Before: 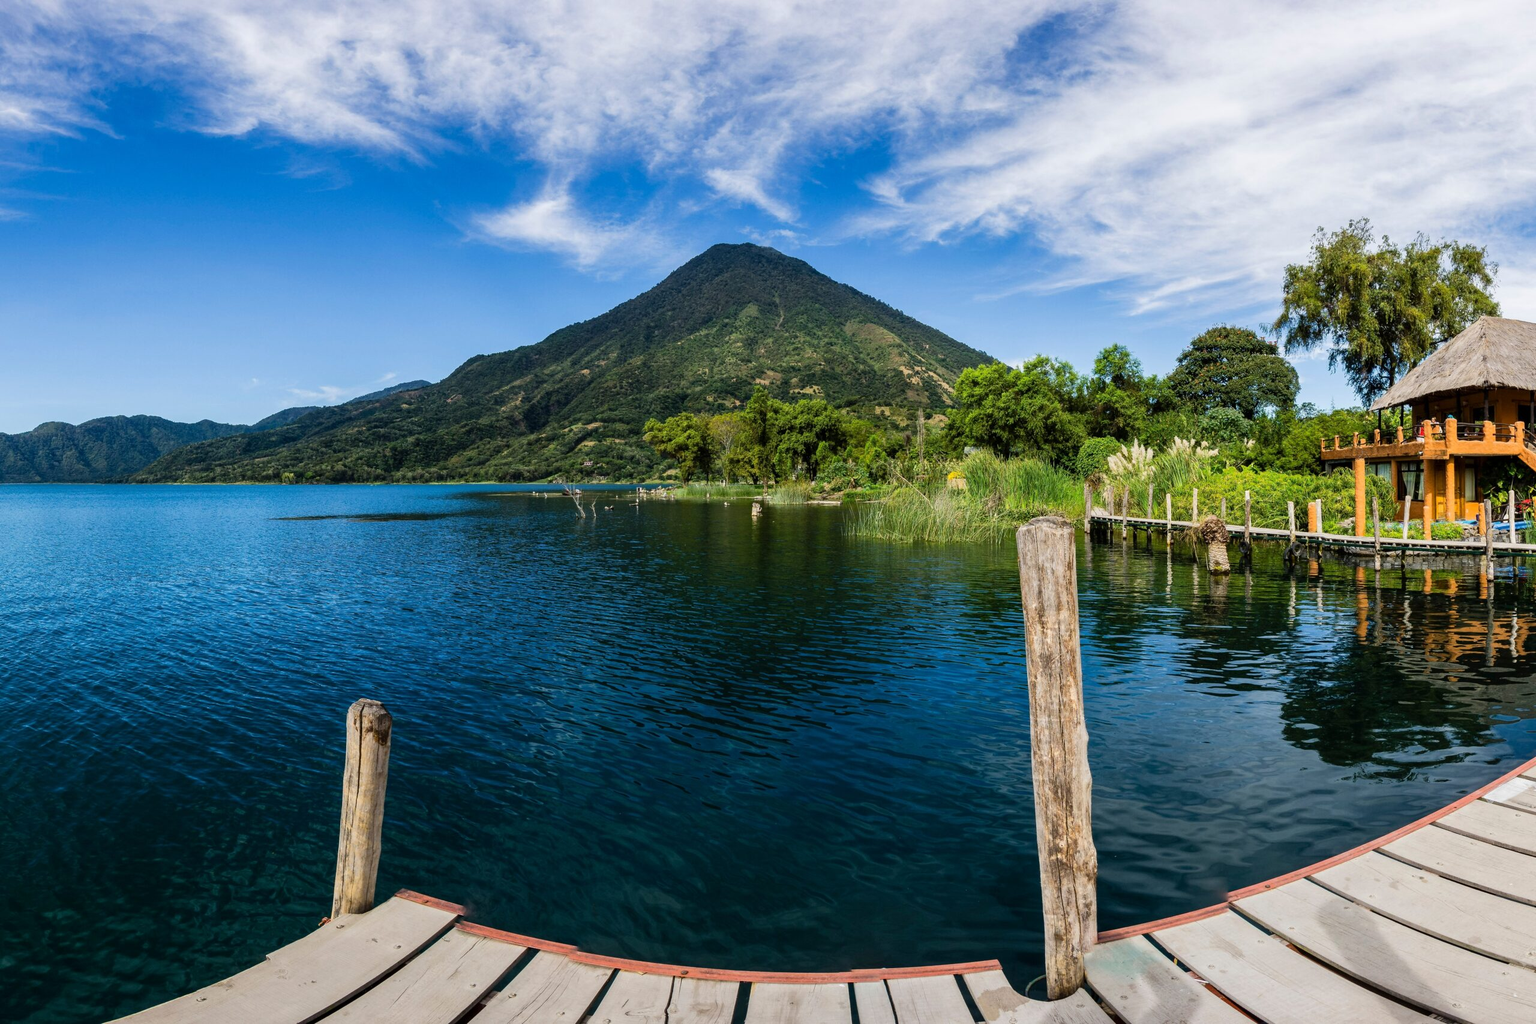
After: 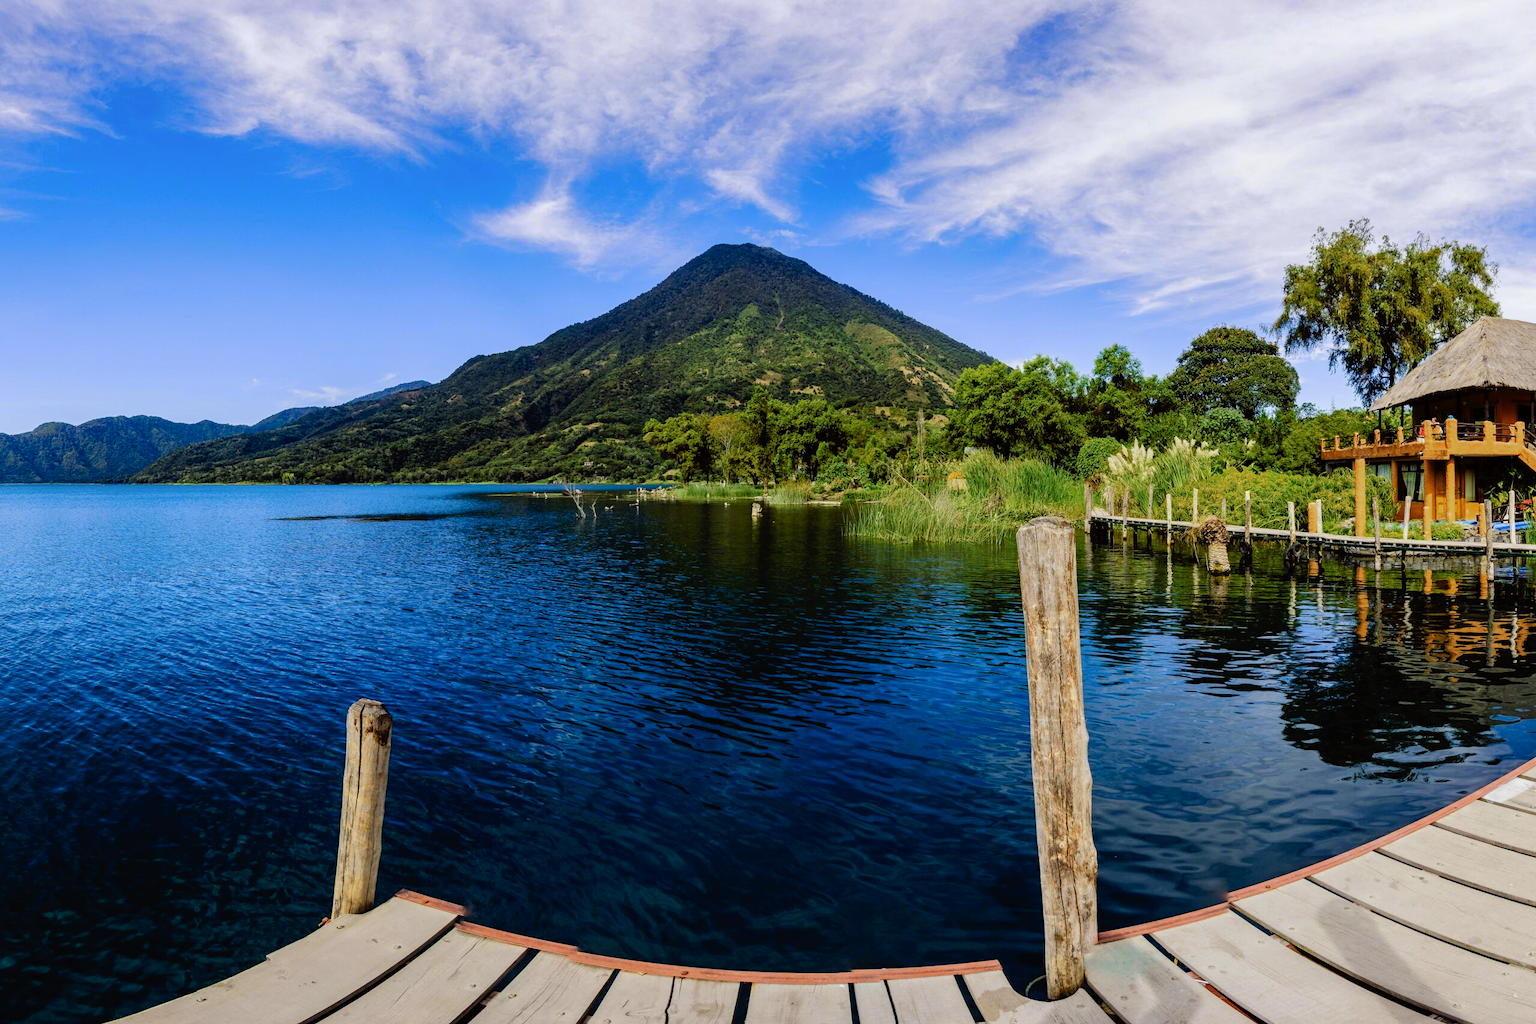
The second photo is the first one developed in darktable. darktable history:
tone curve: curves: ch0 [(0, 0) (0.003, 0.001) (0.011, 0.002) (0.025, 0.007) (0.044, 0.015) (0.069, 0.022) (0.1, 0.03) (0.136, 0.056) (0.177, 0.115) (0.224, 0.177) (0.277, 0.244) (0.335, 0.322) (0.399, 0.398) (0.468, 0.471) (0.543, 0.545) (0.623, 0.614) (0.709, 0.685) (0.801, 0.765) (0.898, 0.867) (1, 1)], preserve colors none
color look up table: target L [88.25, 76.83, 87.2, 87.45, 81.04, 74.61, 67.56, 57.58, 56.55, 66.43, 42.68, 48.93, 37.89, 15.06, 201.33, 82.36, 76.38, 66.97, 71.38, 60.12, 57.13, 53.31, 58.32, 56.59, 54.29, 50.04, 31.06, 27.67, 17.75, 90, 82.66, 64.55, 65.18, 68.47, 55.53, 56.32, 55.24, 48.27, 43.07, 46.14, 38.66, 33.62, 18.28, 14.04, 2.408, 88.46, 75.34, 59.29, 58.9], target a [-4.059, -27.42, -38.9, -60.44, -8.701, -57.76, -68.22, -31.05, 15.13, -58.8, -37.27, -8.341, -11.92, -11.58, 0, -4.838, 20.37, 24.38, 27.22, 13.27, 61.62, 62.3, 30.38, 39.25, 73.56, 68.8, 8.728, 33.55, 21.83, 3.189, 12.63, 28.3, 27.73, 77.3, 75.9, 78.94, 51.46, 25.52, 53.18, 70.66, 53.87, 19.27, 24.85, 23.95, 2.953, -37.89, -9.342, -28.55, -9.117], target b [69.85, 63.74, 46.79, 20.32, 36.1, 52.11, 58.66, 50.91, 53.89, 28.45, 37.17, 35.43, 33.43, 16.48, -0.001, 60.56, -0.308, 37.13, 37.9, 19.64, 2.284, 55.77, 56.5, 22.41, 35.23, 54.47, 4.702, 28.49, 18.85, -9.576, -30.02, -12.83, -55.64, -55.97, -62.3, -22.67, -77.58, -89.39, -45.7, -83.38, -12.18, -67.57, -3.51, -41.79, -5.389, -5.346, -42.96, -9.78, -55.86], num patches 49
